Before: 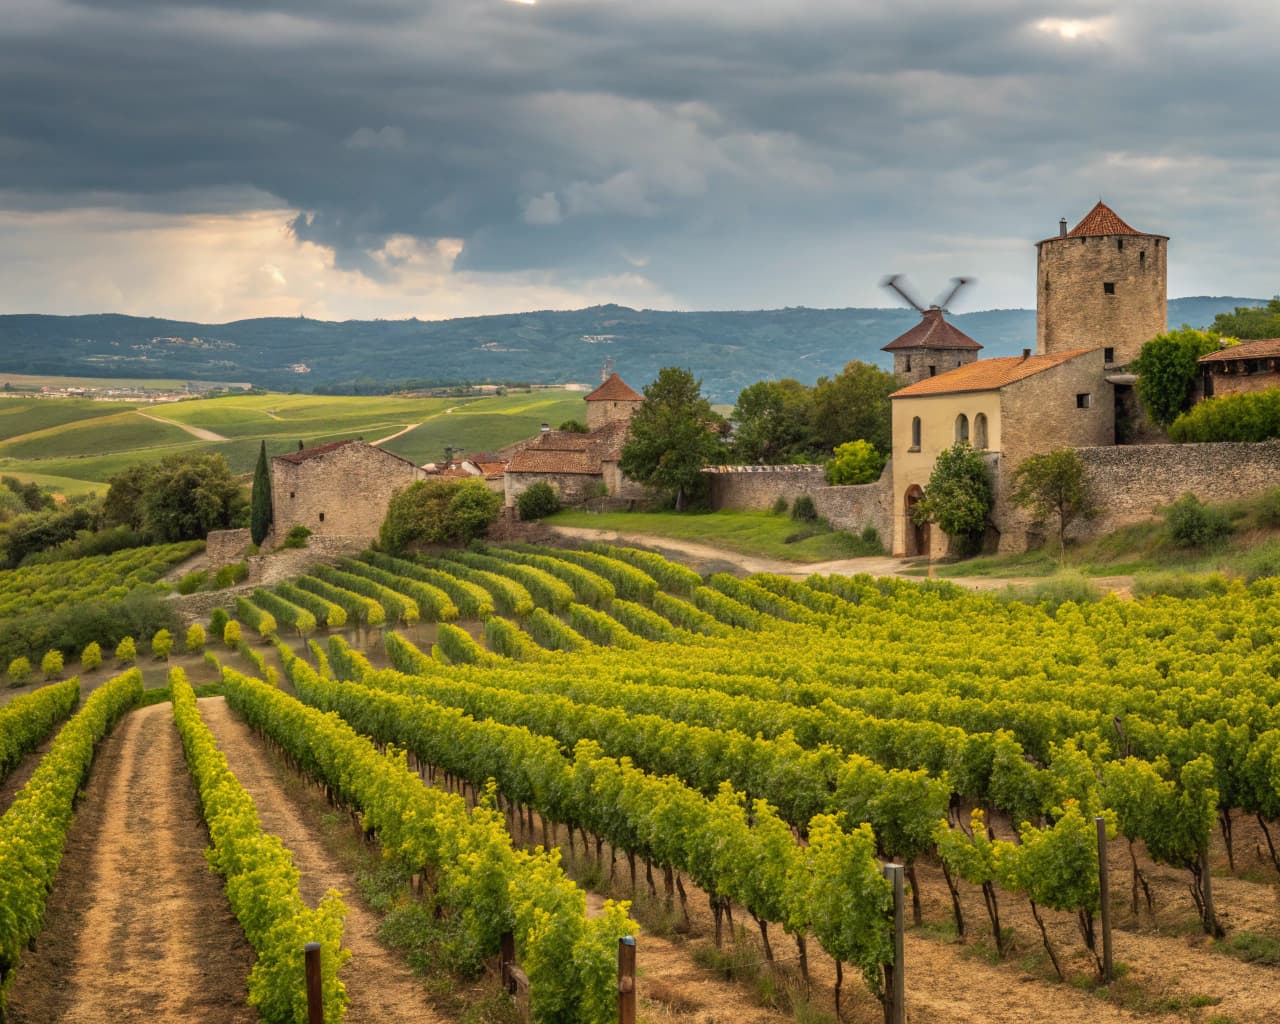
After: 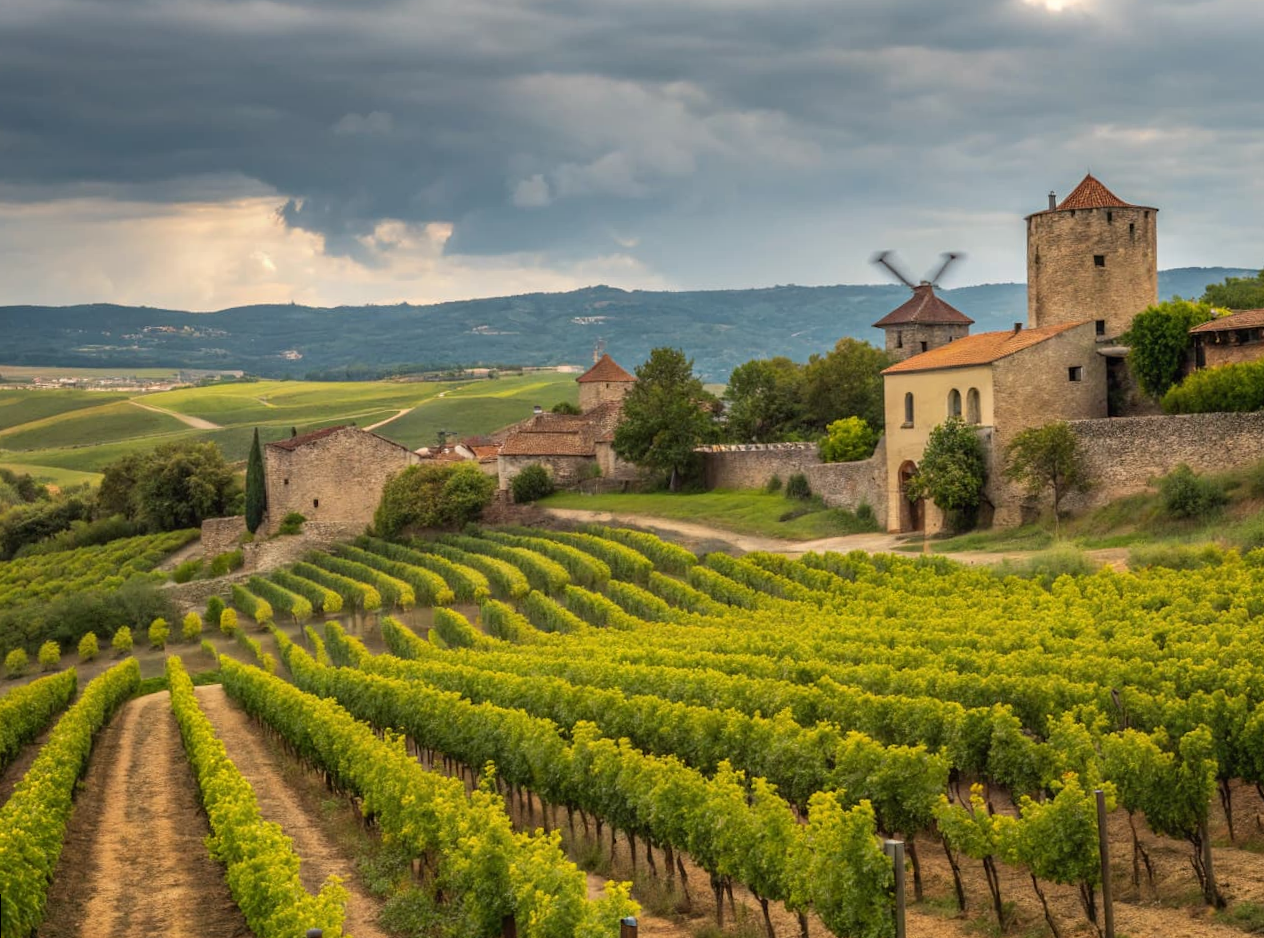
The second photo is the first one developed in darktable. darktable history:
crop: top 0.448%, right 0.264%, bottom 5.045%
rotate and perspective: rotation -1°, crop left 0.011, crop right 0.989, crop top 0.025, crop bottom 0.975
